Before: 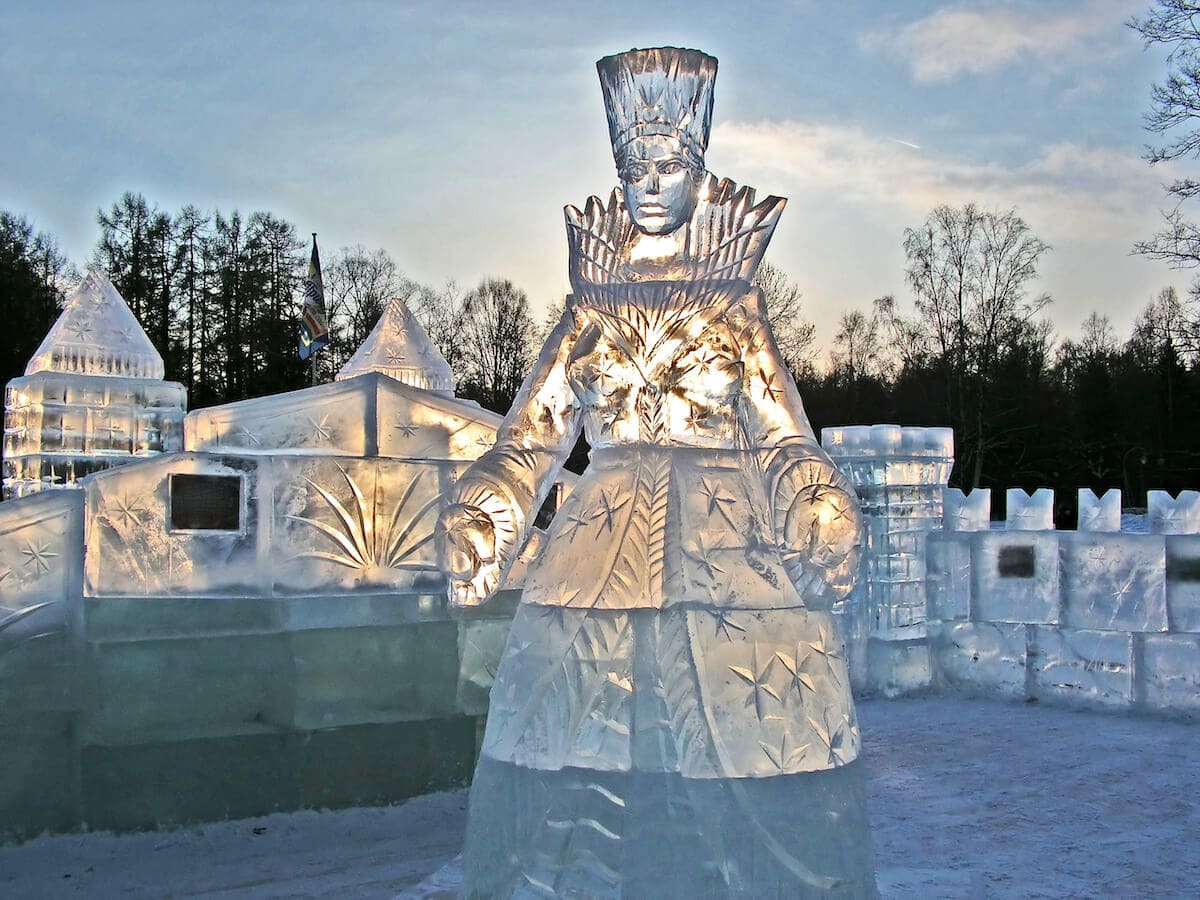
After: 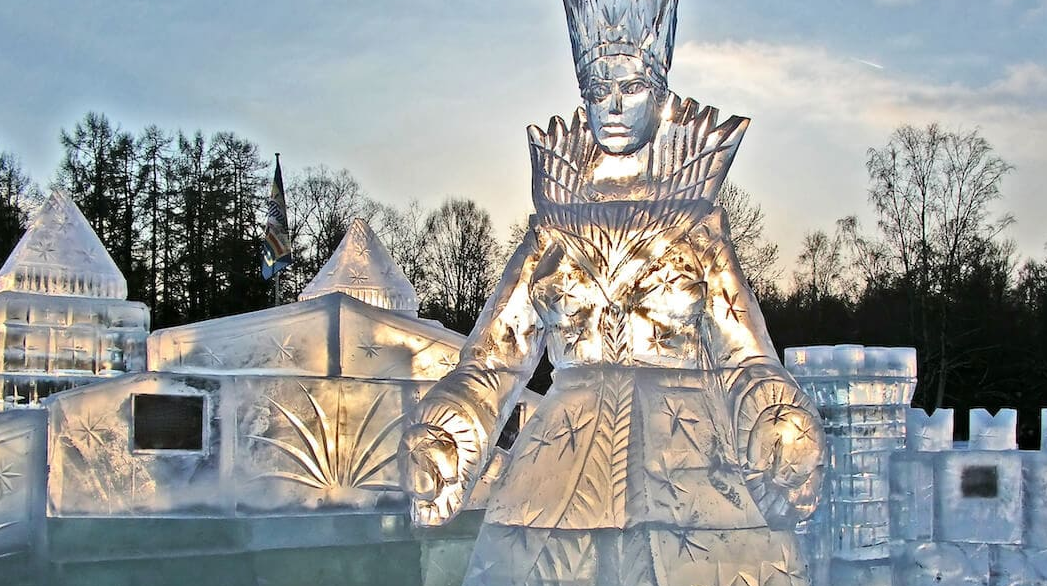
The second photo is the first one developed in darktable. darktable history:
crop: left 3.13%, top 8.9%, right 9.609%, bottom 25.896%
